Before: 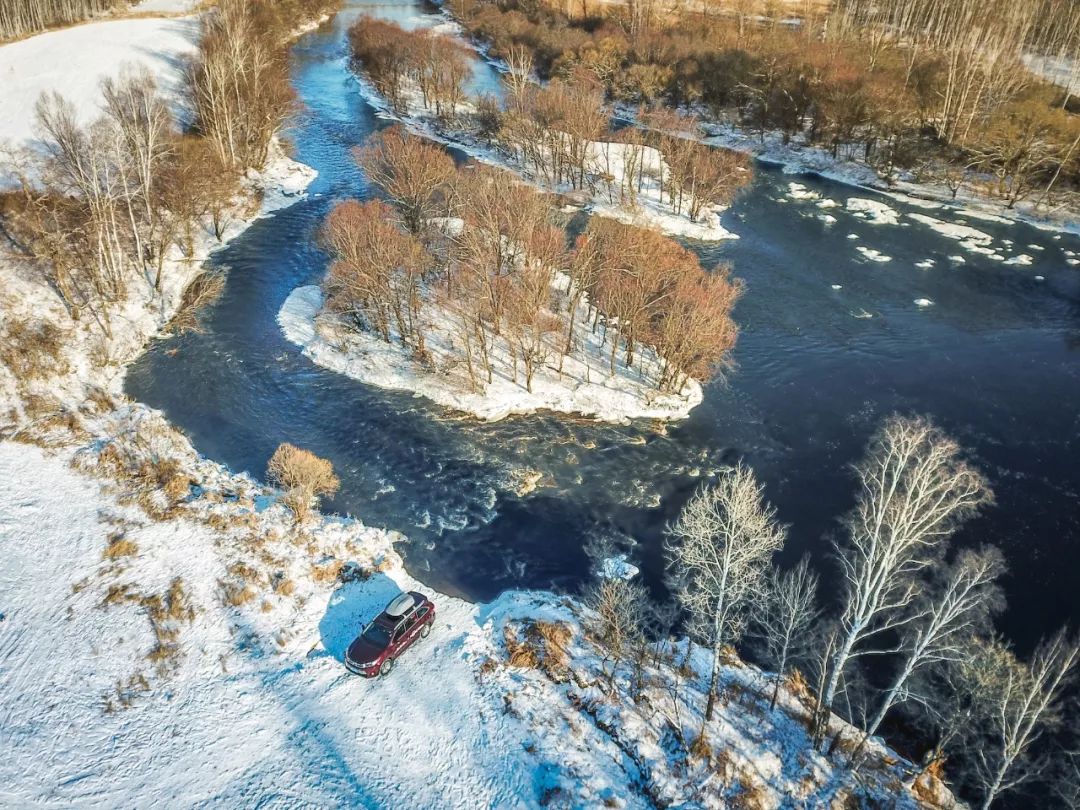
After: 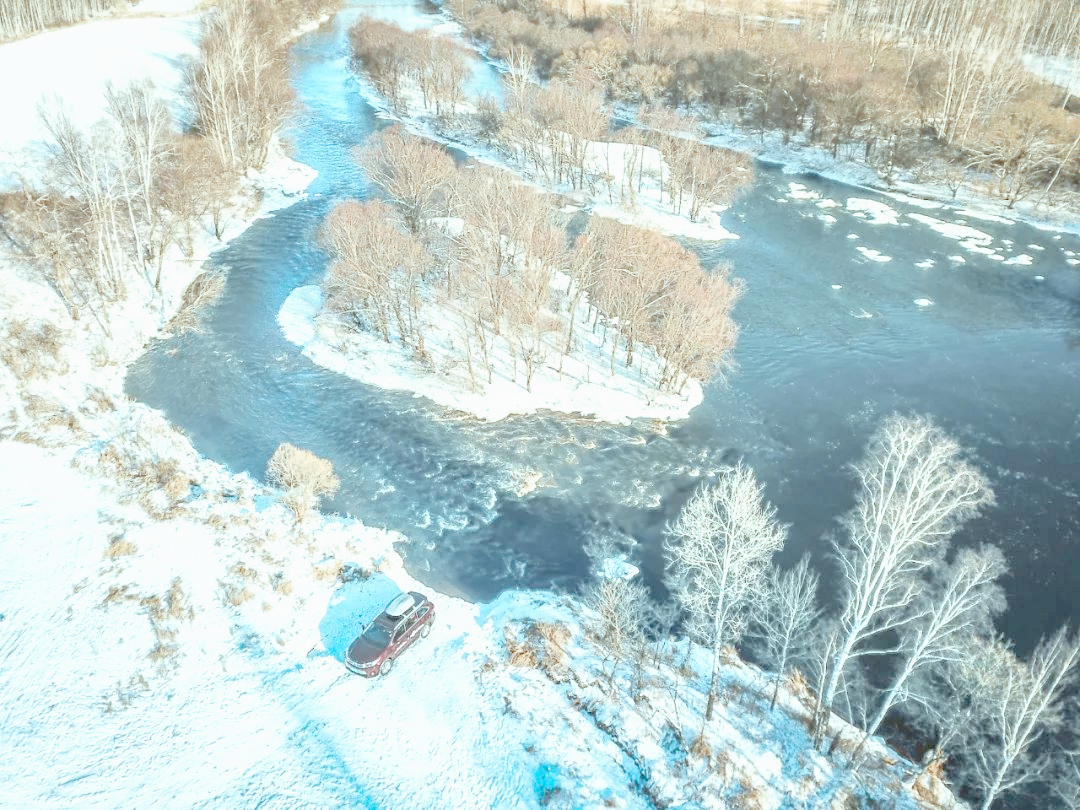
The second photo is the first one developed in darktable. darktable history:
tone curve: curves: ch0 [(0, 0) (0.003, 0.002) (0.011, 0.009) (0.025, 0.021) (0.044, 0.037) (0.069, 0.058) (0.1, 0.083) (0.136, 0.122) (0.177, 0.165) (0.224, 0.216) (0.277, 0.277) (0.335, 0.344) (0.399, 0.418) (0.468, 0.499) (0.543, 0.586) (0.623, 0.679) (0.709, 0.779) (0.801, 0.877) (0.898, 0.977) (1, 1)], preserve colors none
color look up table: target L [88.35, 79.37, 67.91, 63.47, 52.11, 37.34, 198.03, 92.36, 90.31, 77.66, 74.2, 80.15, 68.15, 67.08, 66.85, 59.32, 52.97, 55.94, 52, 41.59, 33.15, 85.83, 80.71, 80.59, 74.83, 68, 58.13, 55.32, 55.86, 56.21, 49.24, 39.44, 29.35, 25.72, 27.12, 20.85, 17.67, 13.76, 11.77, 81.36, 81.87, 80.84, 80.93, 81.09, 81.18, 71.65, 65.63, 54.63, 49.88], target a [-7.047, -6.943, -18.18, -44, -37.95, -10.91, 0, -0.001, -8.111, 7.802, 6.766, -3.417, 28.46, 19.76, 9.687, 31.12, 39.48, 34.34, 36, 36.8, 11.69, -7.662, -3.63, -7.204, -6.254, -5.774, -0.327, 30.35, 16.47, -9.484, -2.86, 6.977, -1.276, 12.43, 11.61, -1.176, -0.378, -0.099, -0.291, -8.849, -12.72, -9.136, -8.737, -10.93, -9.939, -31.94, -28.09, -21.21, -9.687], target b [-2.798, -2.958, 40.1, 15.6, 20.29, 16.16, 0.001, 0.005, -2.993, 57.5, 55.01, -2.358, 50.18, 52.57, 10.07, 48.09, 28.44, 4.099, 20.62, 28.41, 14.04, -3.679, -3.012, -2.915, -2.811, -2.004, -18.53, -4.275, -18.82, -38.19, -0.463, -35.93, -0.878, -10.01, -35.64, 0.186, -0.941, 0.003, 1.078, -4.645, -7.38, -5.239, -5.141, -6.009, -8.132, -8.574, -27.24, -25.75, -19.97], num patches 49
